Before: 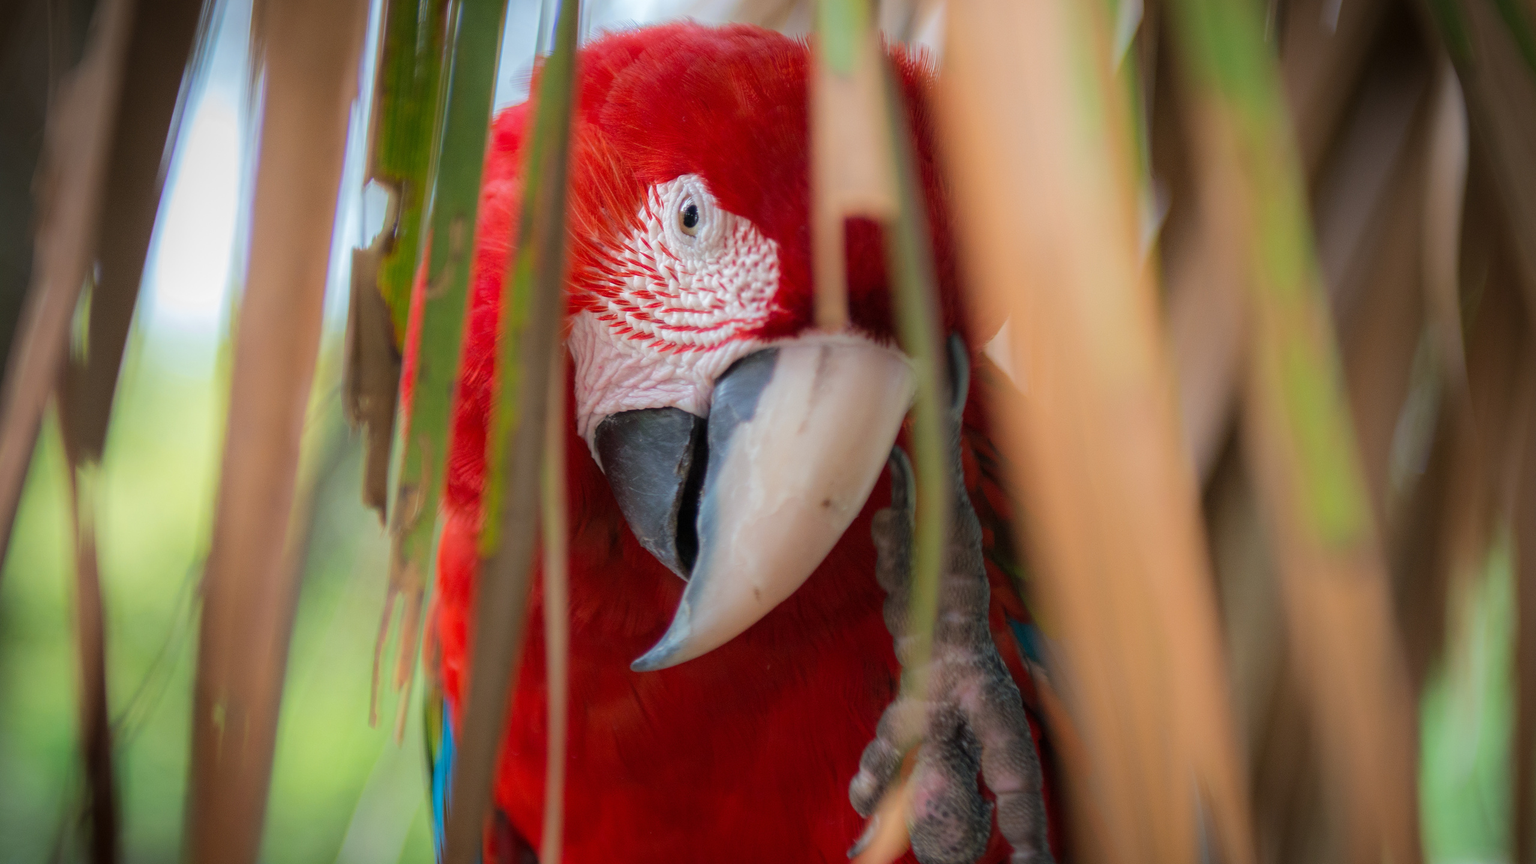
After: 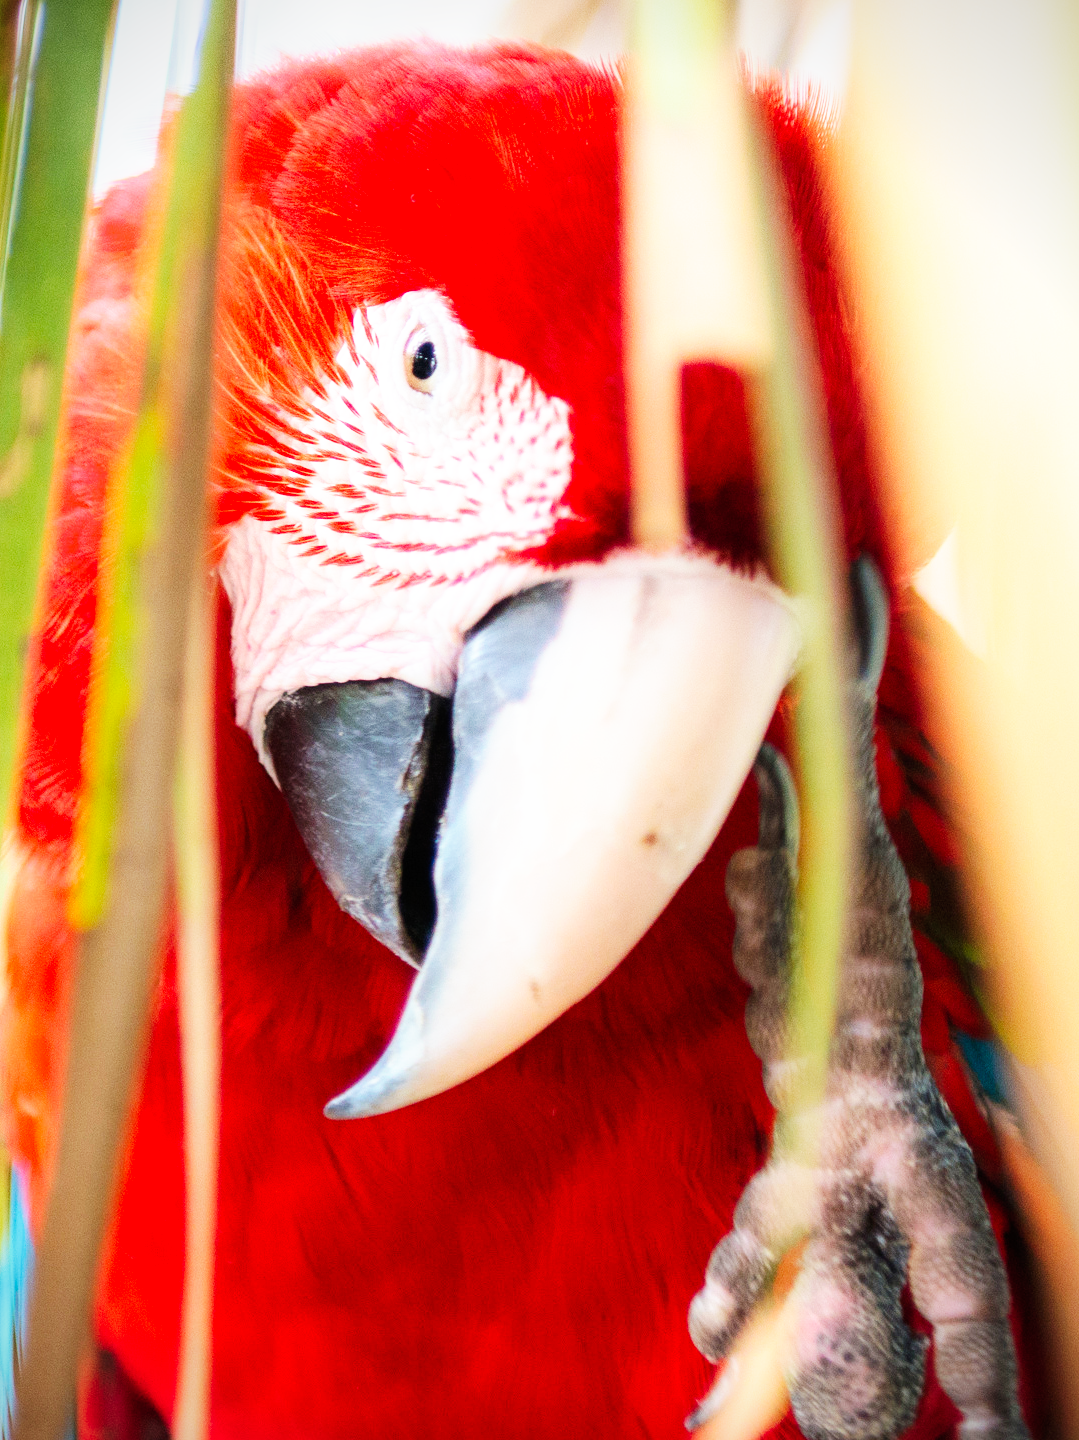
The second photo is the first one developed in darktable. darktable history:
base curve: curves: ch0 [(0, 0) (0.007, 0.004) (0.027, 0.03) (0.046, 0.07) (0.207, 0.54) (0.442, 0.872) (0.673, 0.972) (1, 1)], preserve colors none
crop: left 28.424%, right 29.427%
vignetting: fall-off start 91.46%, brightness -0.436, saturation -0.206, unbound false
exposure: exposure 0.581 EV, compensate highlight preservation false
